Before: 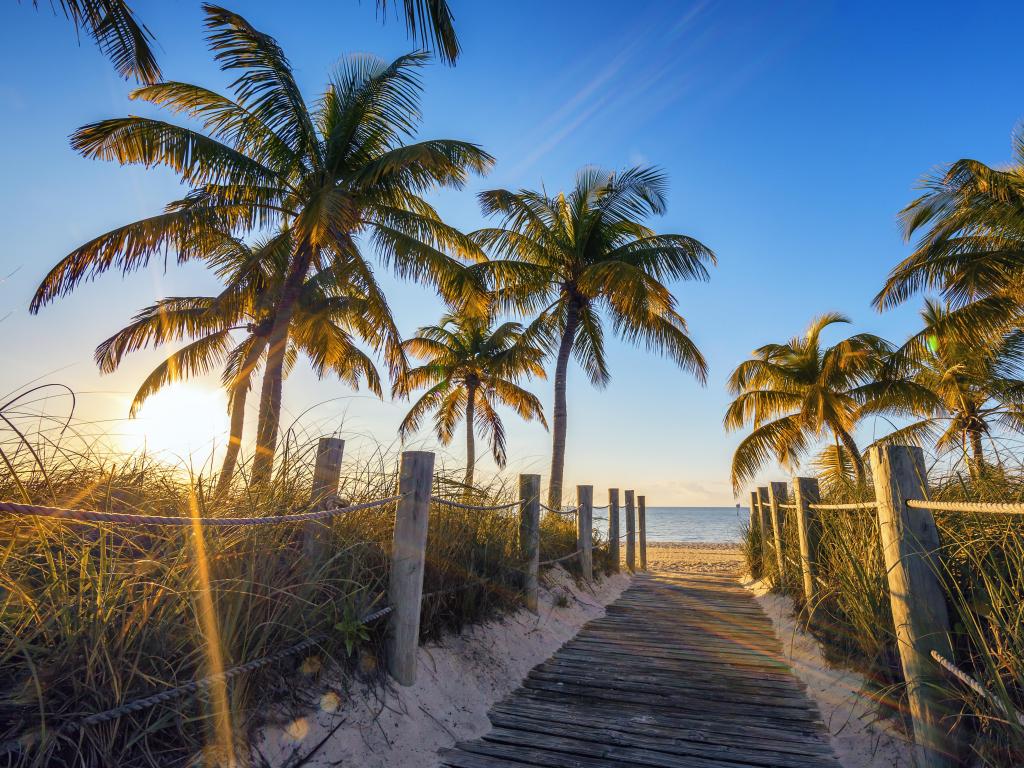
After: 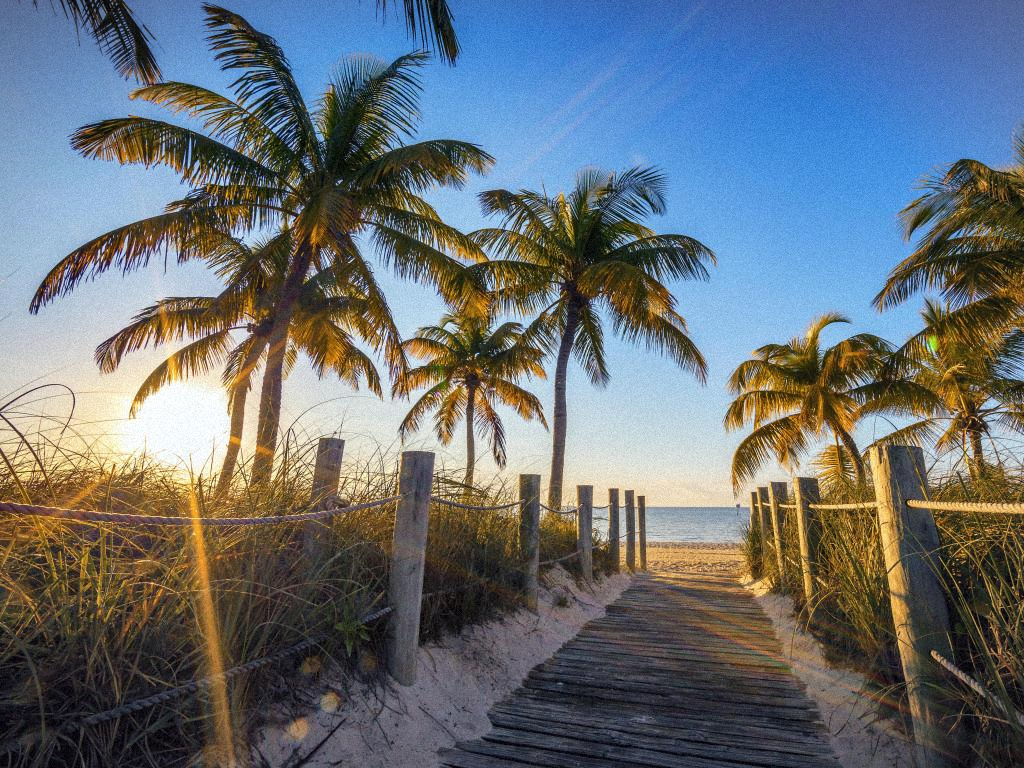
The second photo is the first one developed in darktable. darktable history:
vignetting: fall-off start 100%, brightness -0.282, width/height ratio 1.31
grain: mid-tones bias 0%
